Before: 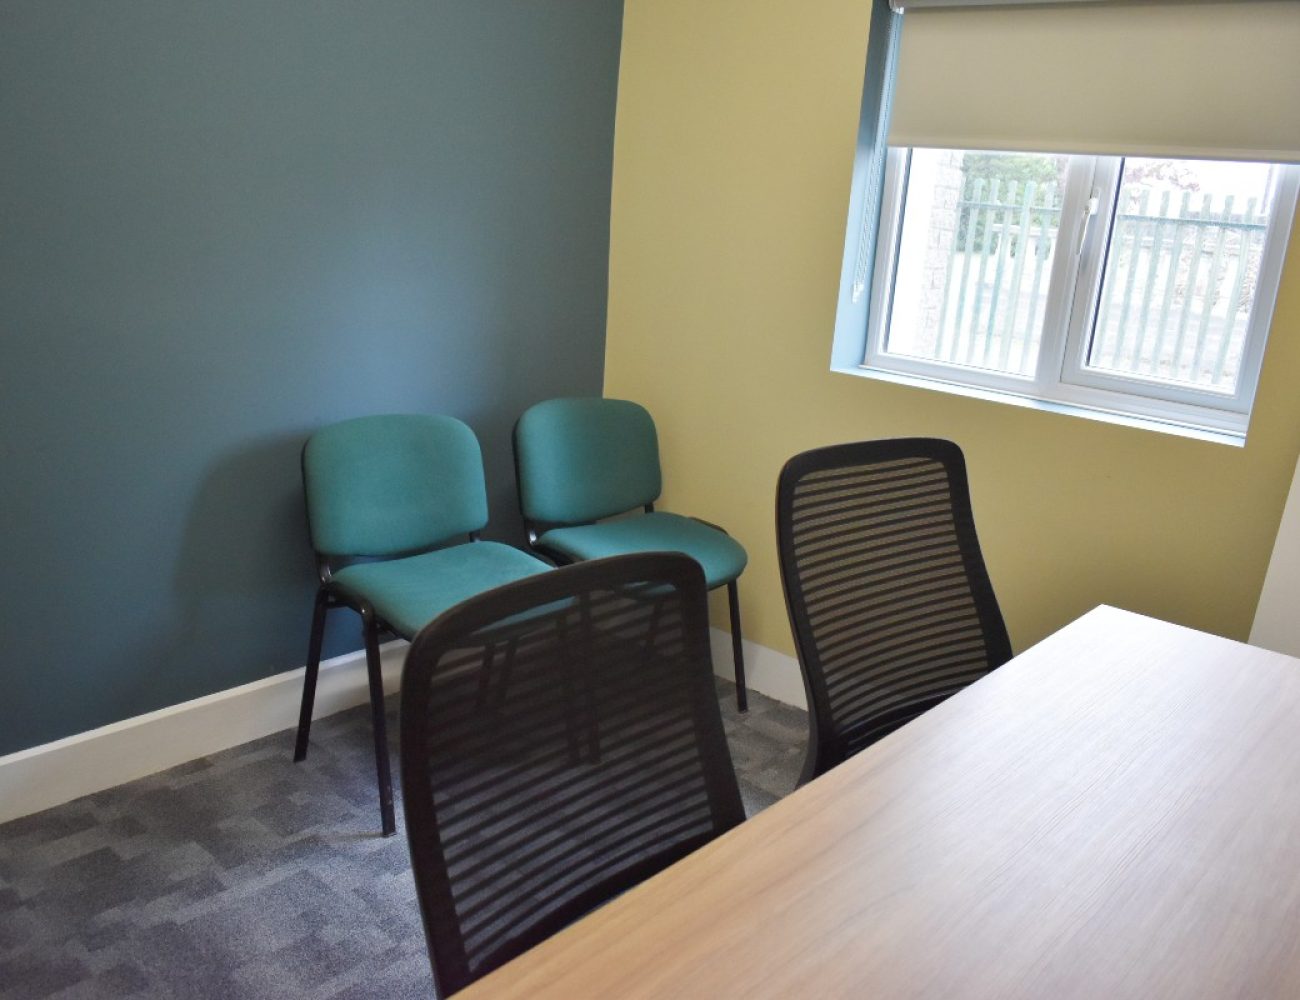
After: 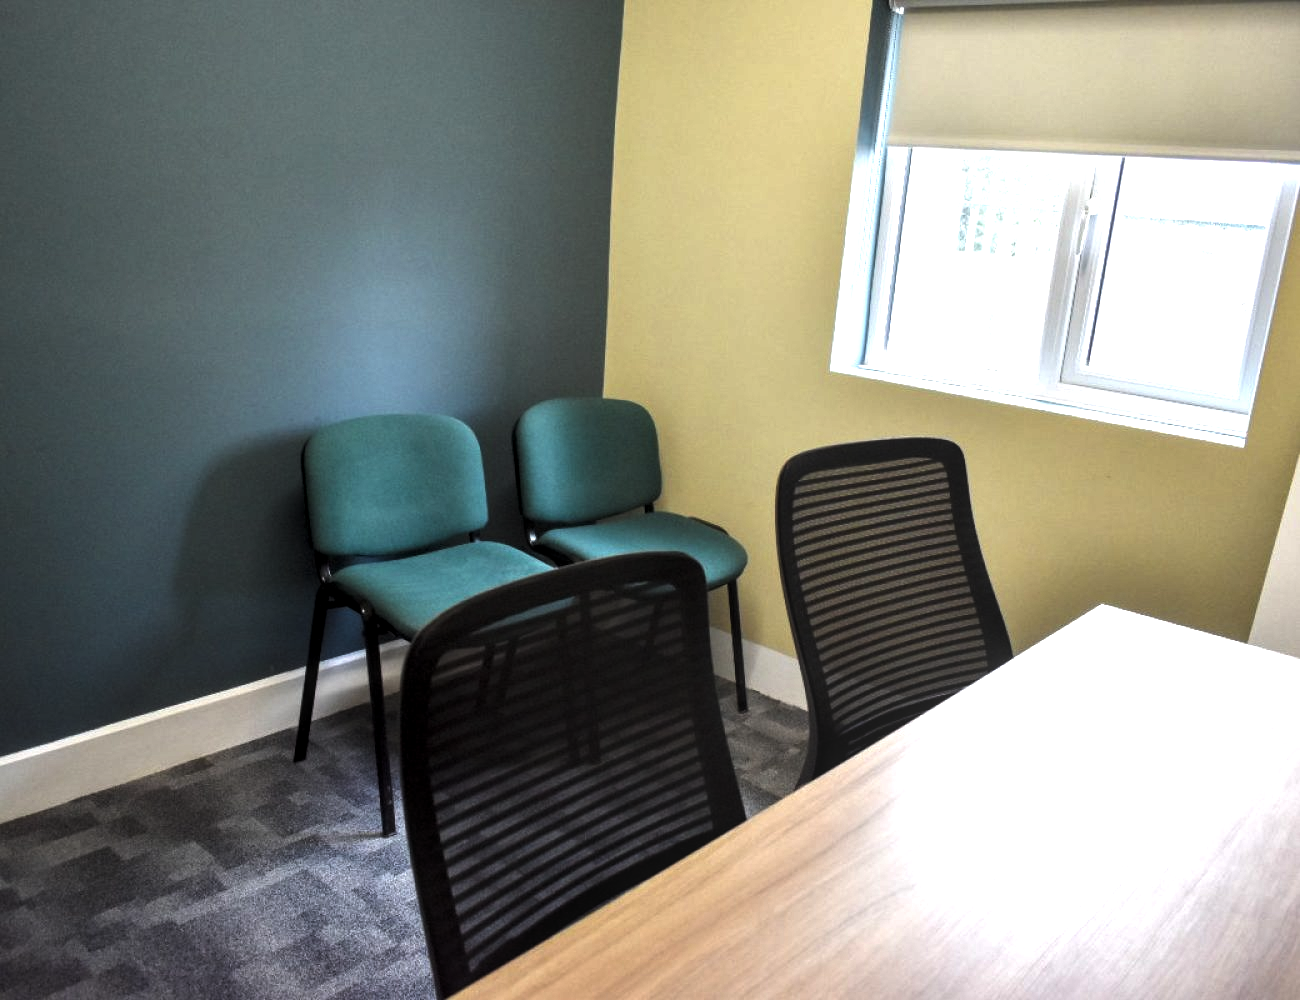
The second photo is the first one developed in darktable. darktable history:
levels: levels [0.044, 0.475, 0.791]
local contrast: on, module defaults
